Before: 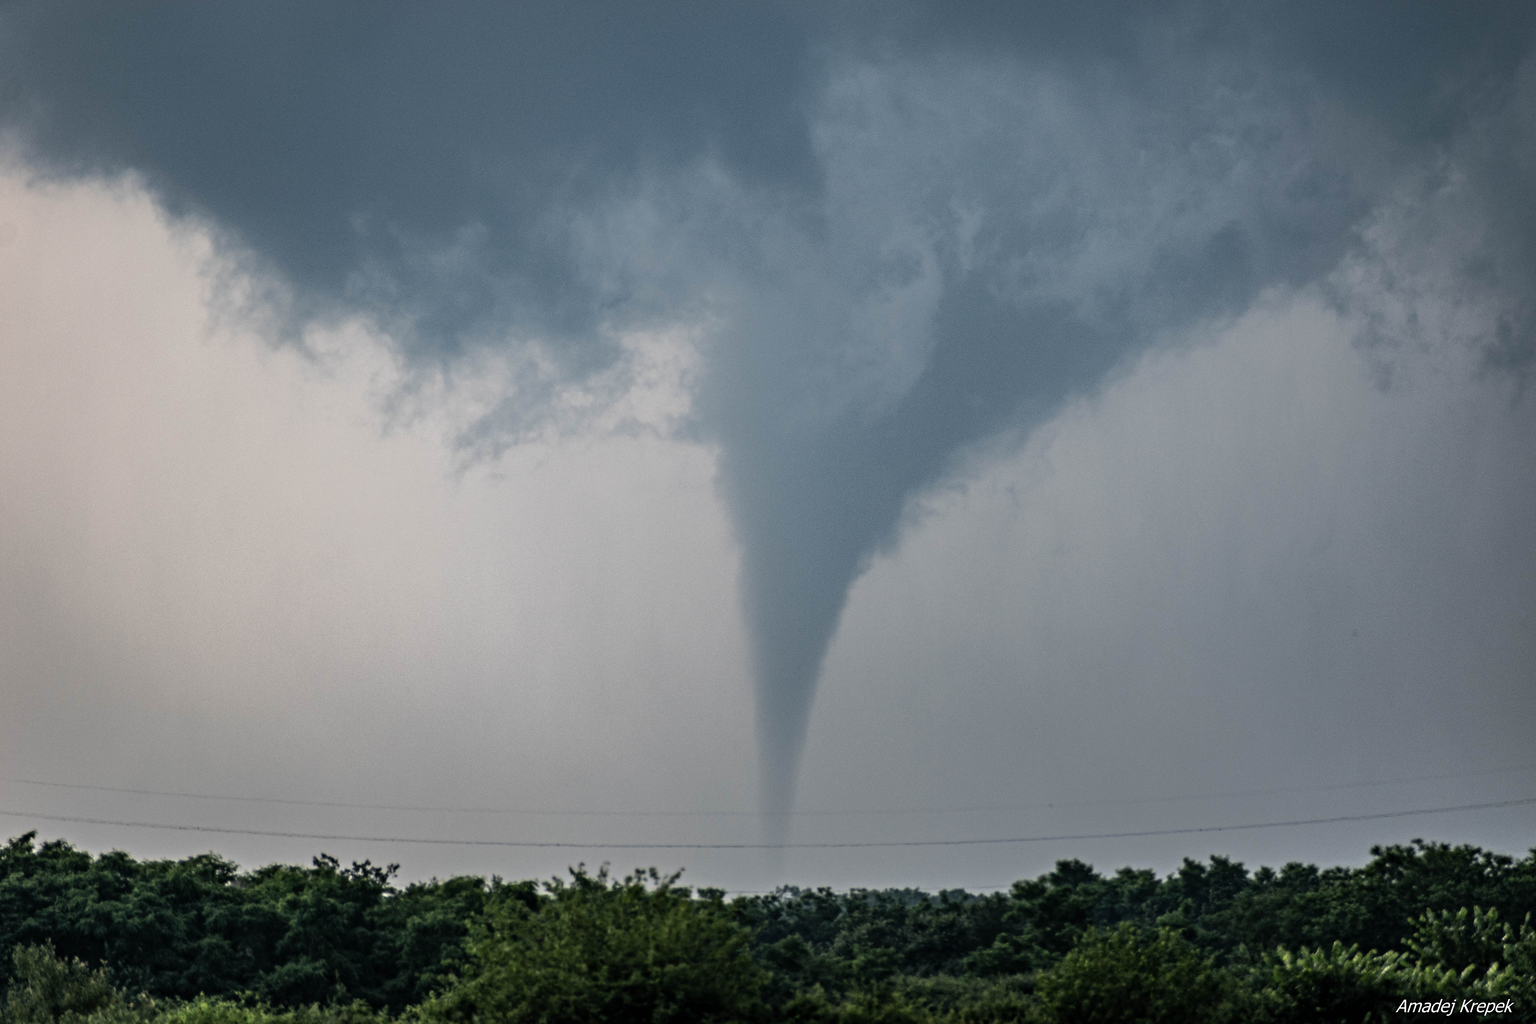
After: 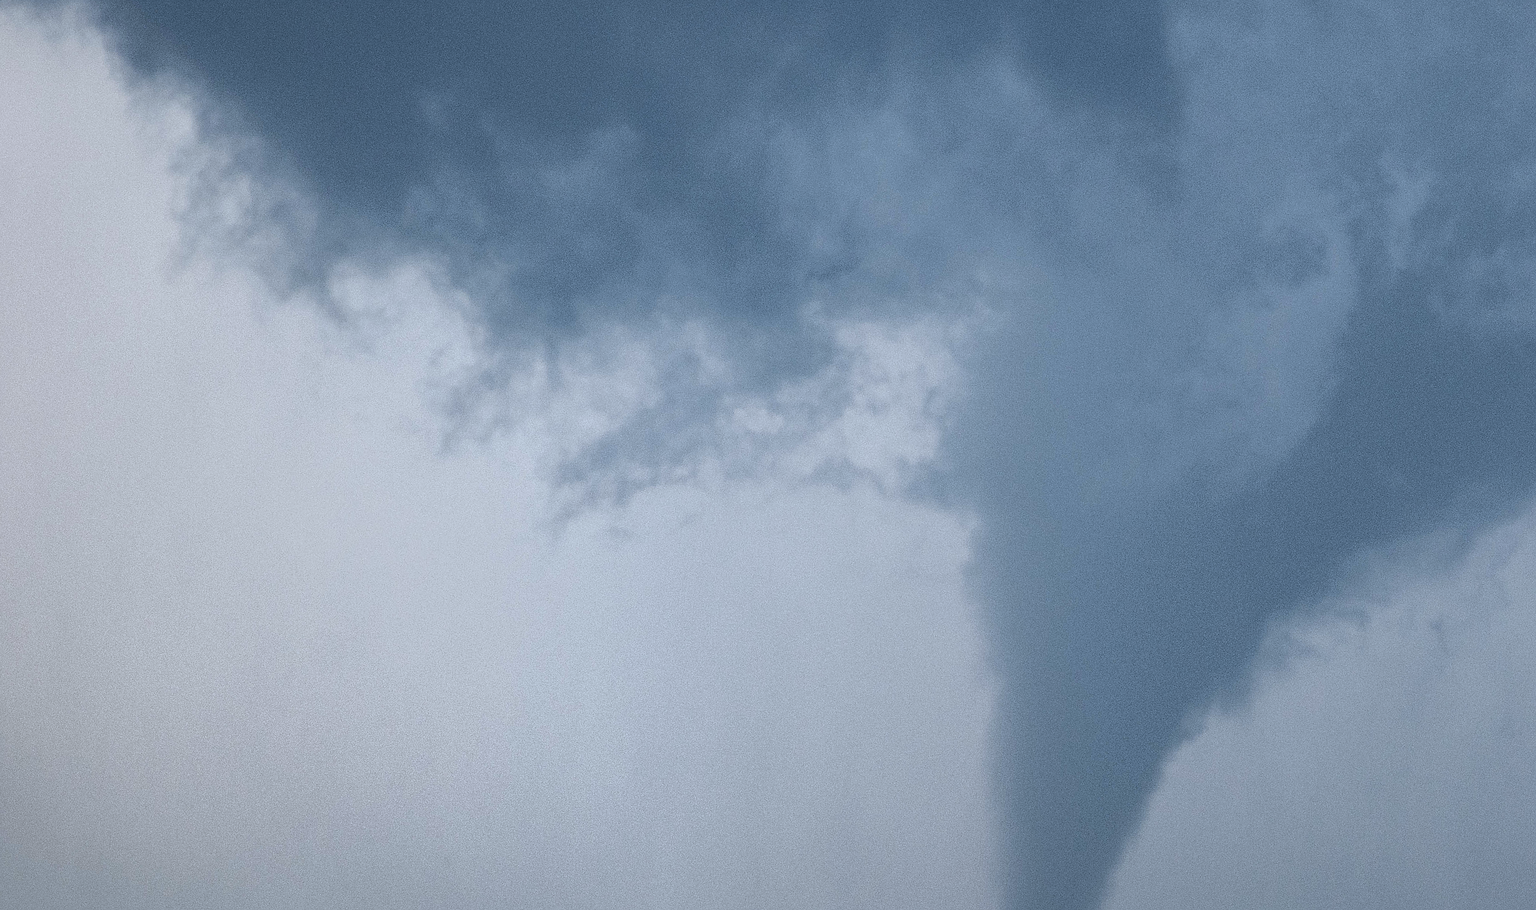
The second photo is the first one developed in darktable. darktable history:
sharpen: on, module defaults
crop and rotate: angle -4.99°, left 2.122%, top 6.945%, right 27.566%, bottom 30.519%
white balance: red 0.924, blue 1.095
local contrast: on, module defaults
